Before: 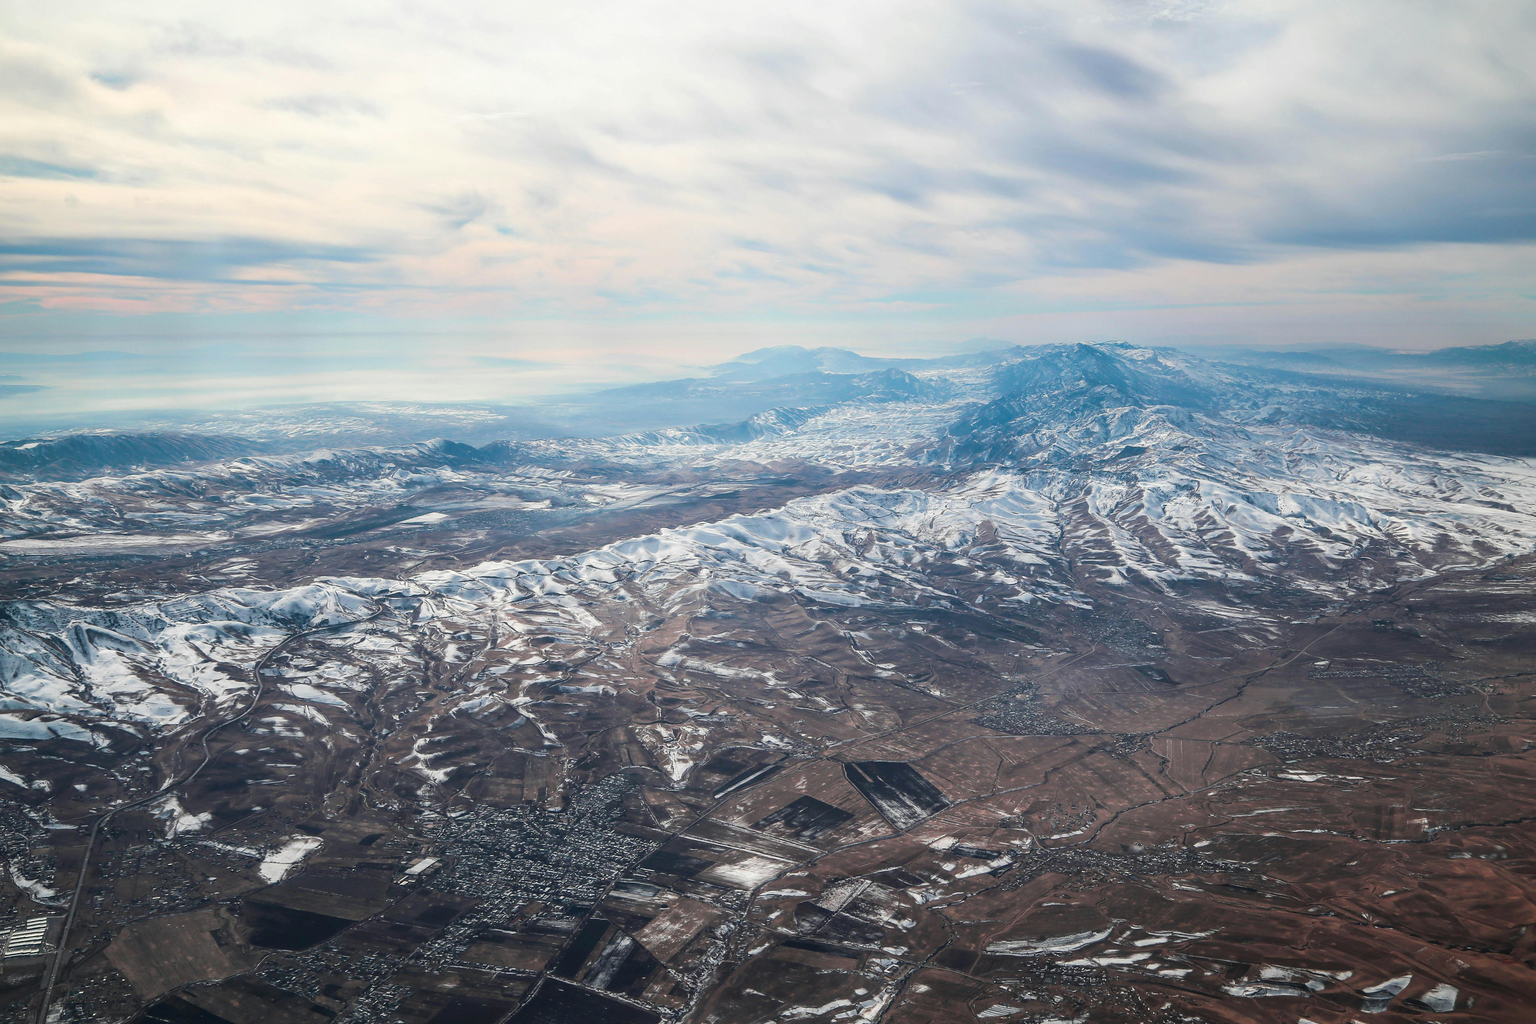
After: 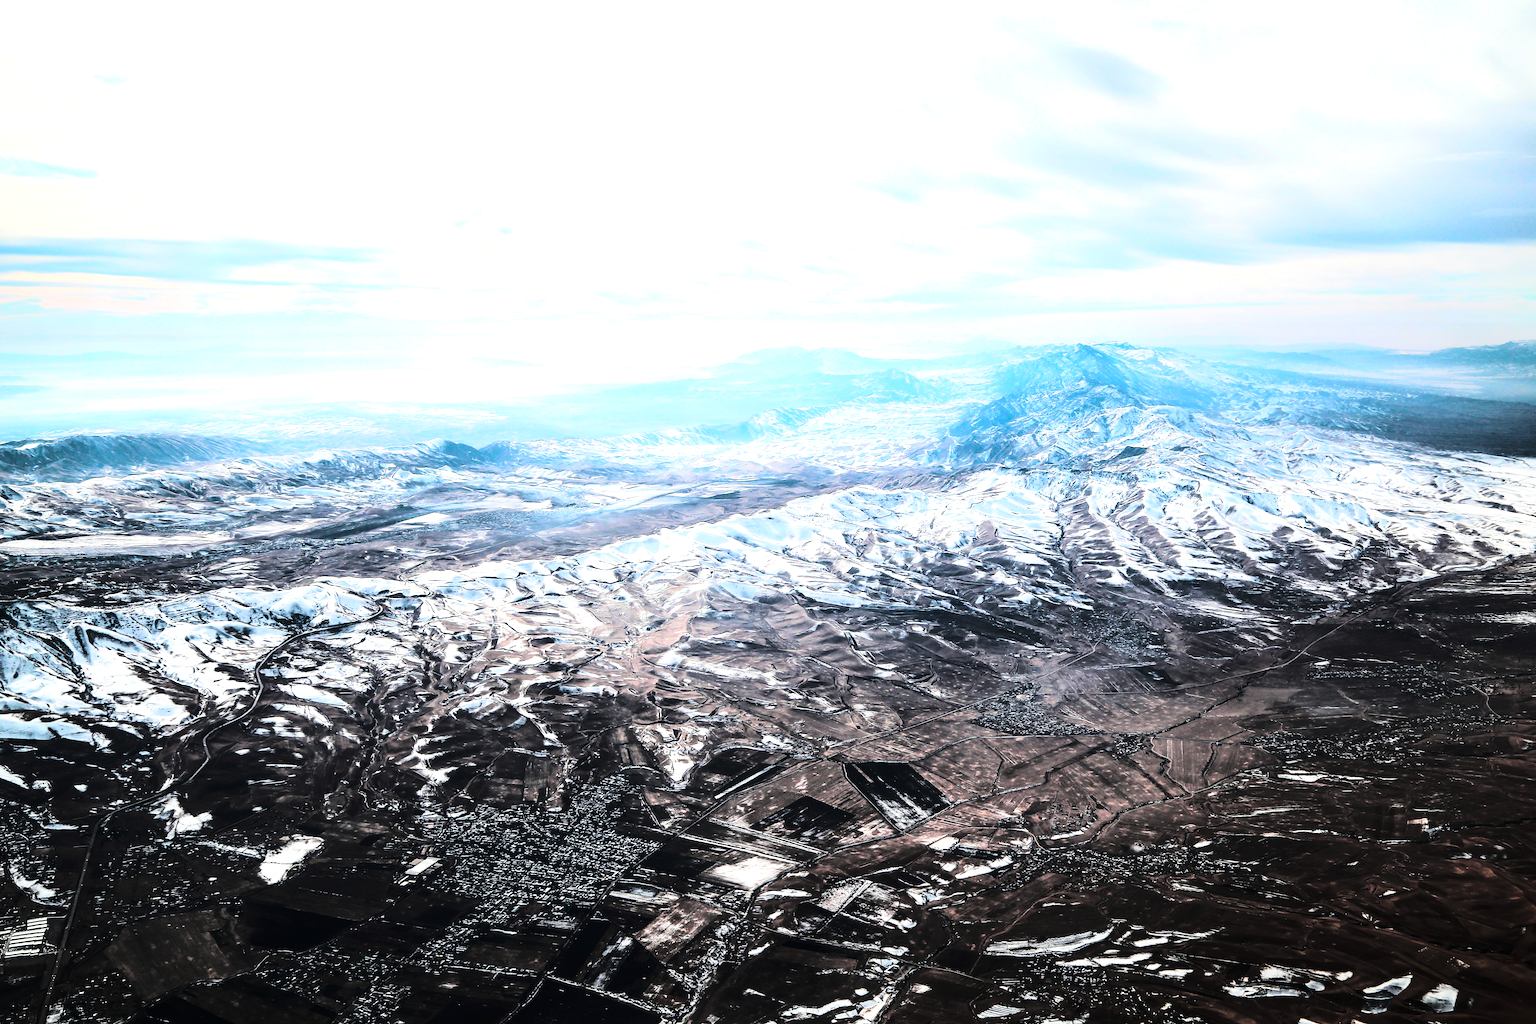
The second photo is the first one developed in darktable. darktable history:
tone equalizer: -8 EV -1.08 EV, -7 EV -1.01 EV, -6 EV -0.867 EV, -5 EV -0.578 EV, -3 EV 0.578 EV, -2 EV 0.867 EV, -1 EV 1.01 EV, +0 EV 1.08 EV, edges refinement/feathering 500, mask exposure compensation -1.57 EV, preserve details no
tone curve: curves: ch0 [(0, 0) (0.179, 0.073) (0.265, 0.147) (0.463, 0.553) (0.51, 0.635) (0.716, 0.863) (1, 0.997)], color space Lab, linked channels, preserve colors none
